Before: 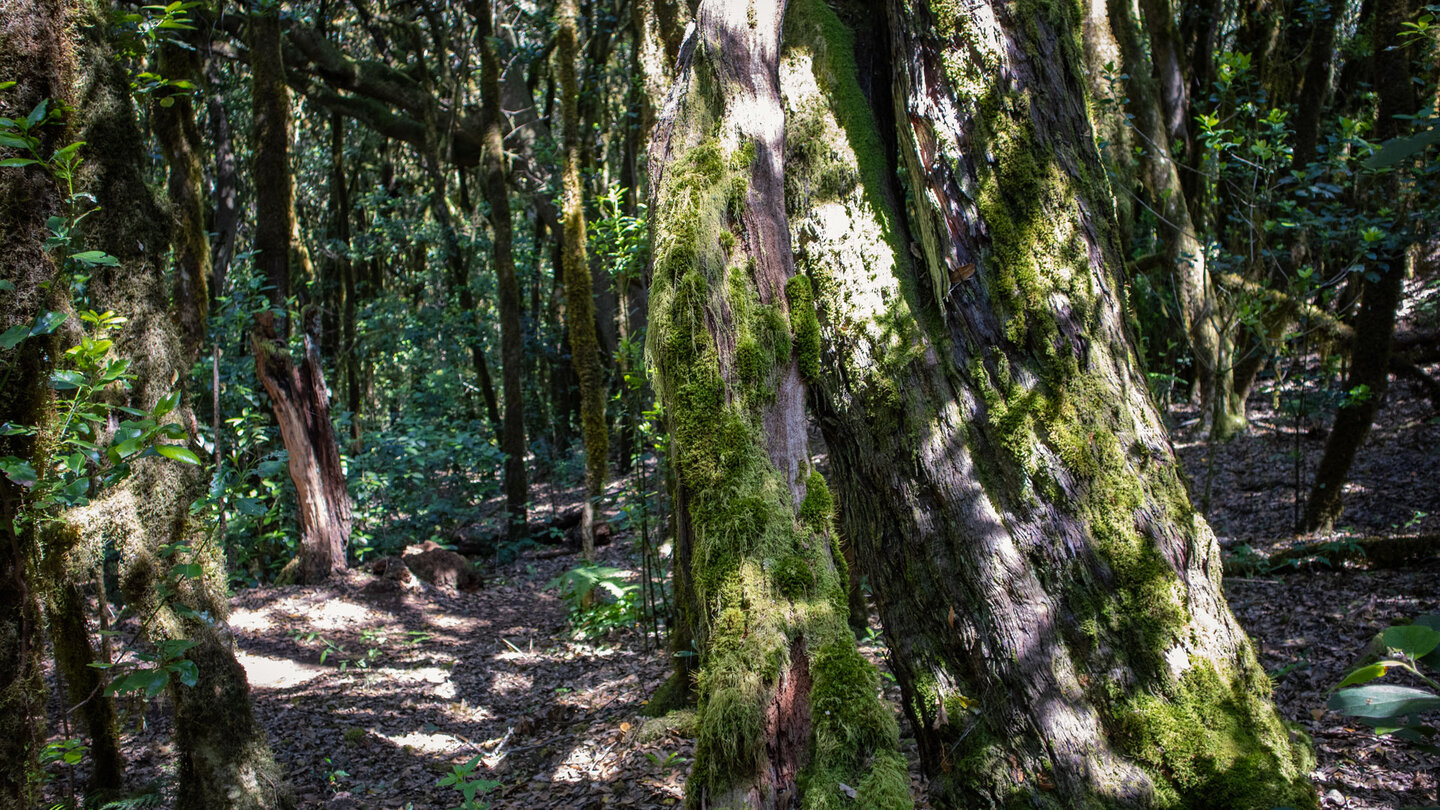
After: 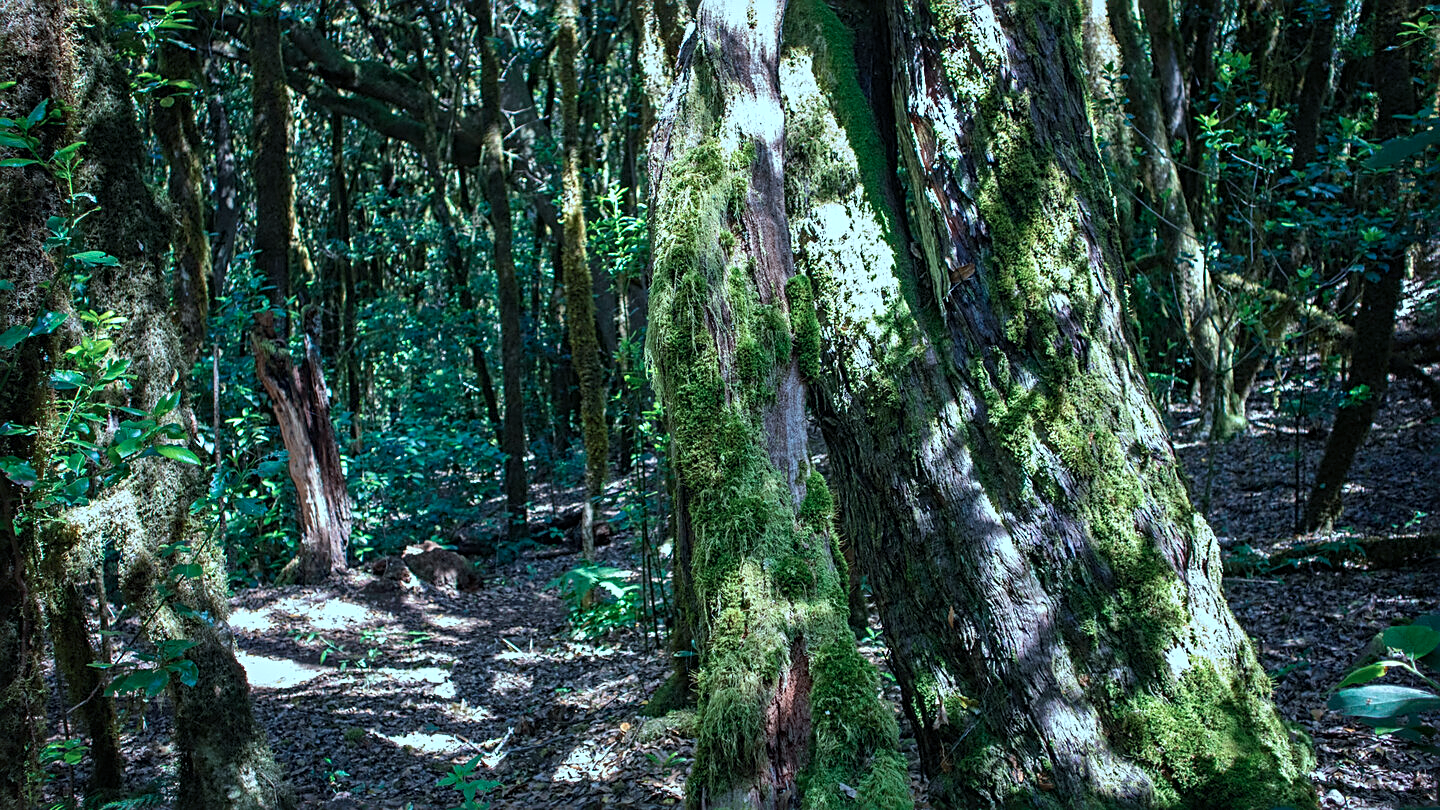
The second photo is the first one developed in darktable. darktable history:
color calibration: illuminant custom, x 0.432, y 0.395, temperature 3098 K
sharpen: radius 2.767
fill light: on, module defaults
white balance: red 1.123, blue 0.83
